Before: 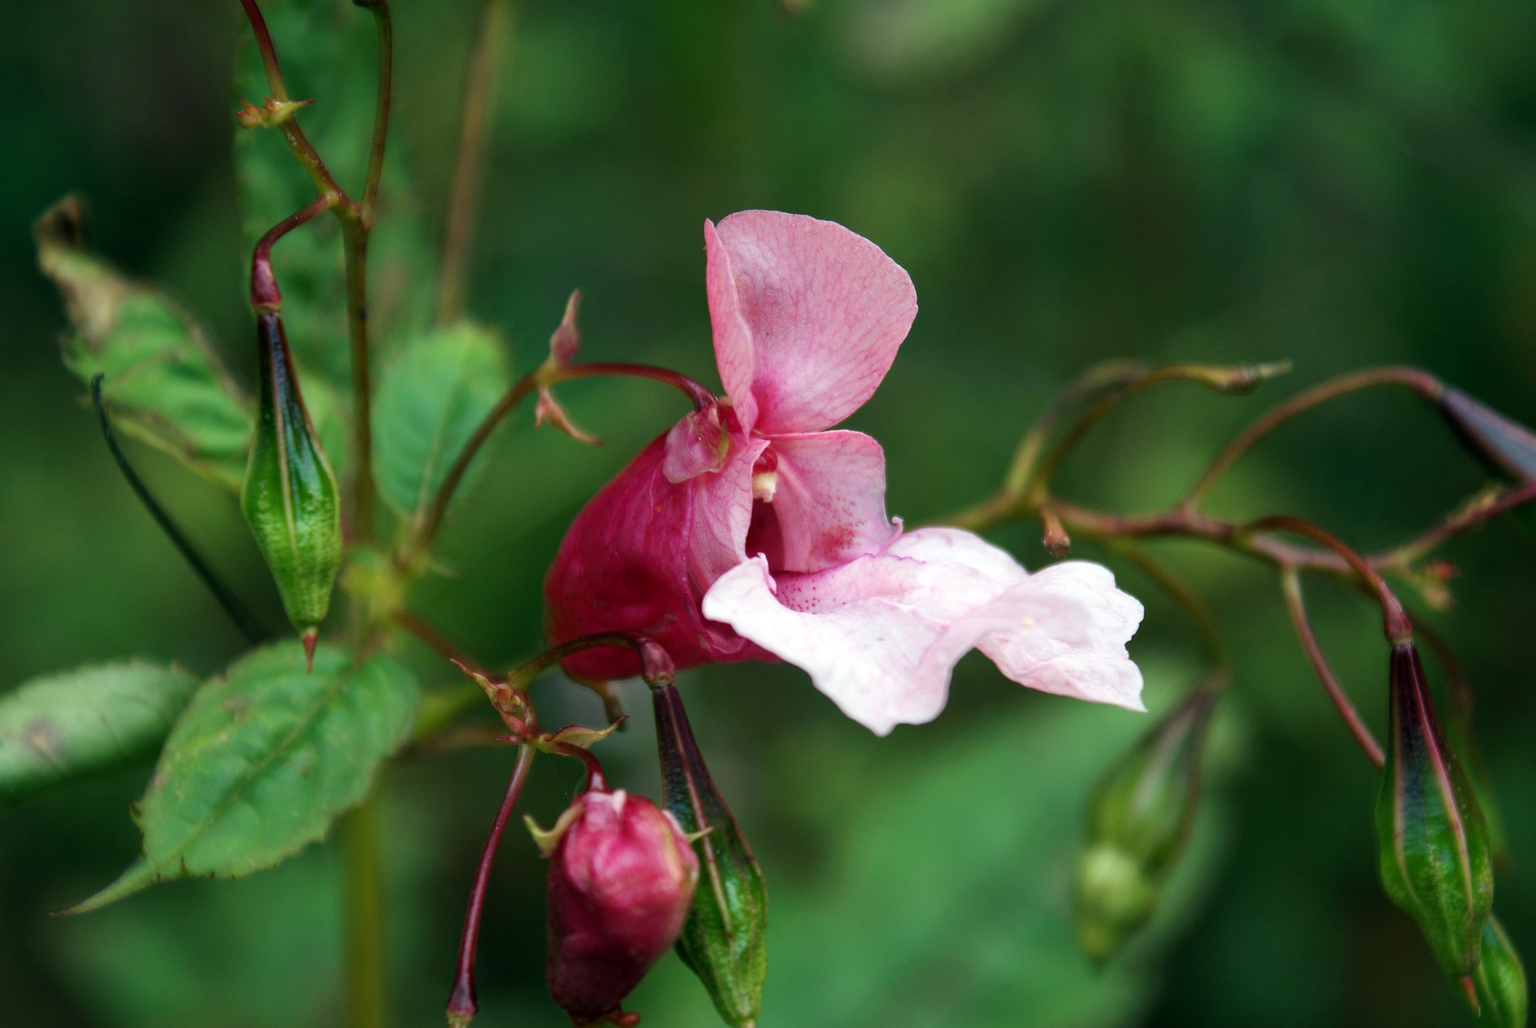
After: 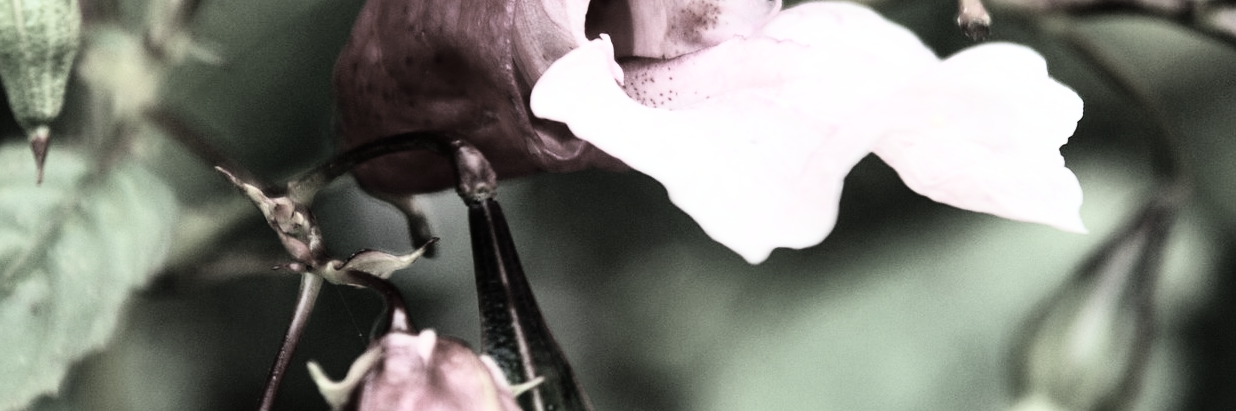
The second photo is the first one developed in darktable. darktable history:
rgb curve: curves: ch0 [(0, 0) (0.21, 0.15) (0.24, 0.21) (0.5, 0.75) (0.75, 0.96) (0.89, 0.99) (1, 1)]; ch1 [(0, 0.02) (0.21, 0.13) (0.25, 0.2) (0.5, 0.67) (0.75, 0.9) (0.89, 0.97) (1, 1)]; ch2 [(0, 0.02) (0.21, 0.13) (0.25, 0.2) (0.5, 0.67) (0.75, 0.9) (0.89, 0.97) (1, 1)], compensate middle gray true
shadows and highlights: soften with gaussian
crop: left 18.091%, top 51.13%, right 17.525%, bottom 16.85%
color correction: saturation 0.2
